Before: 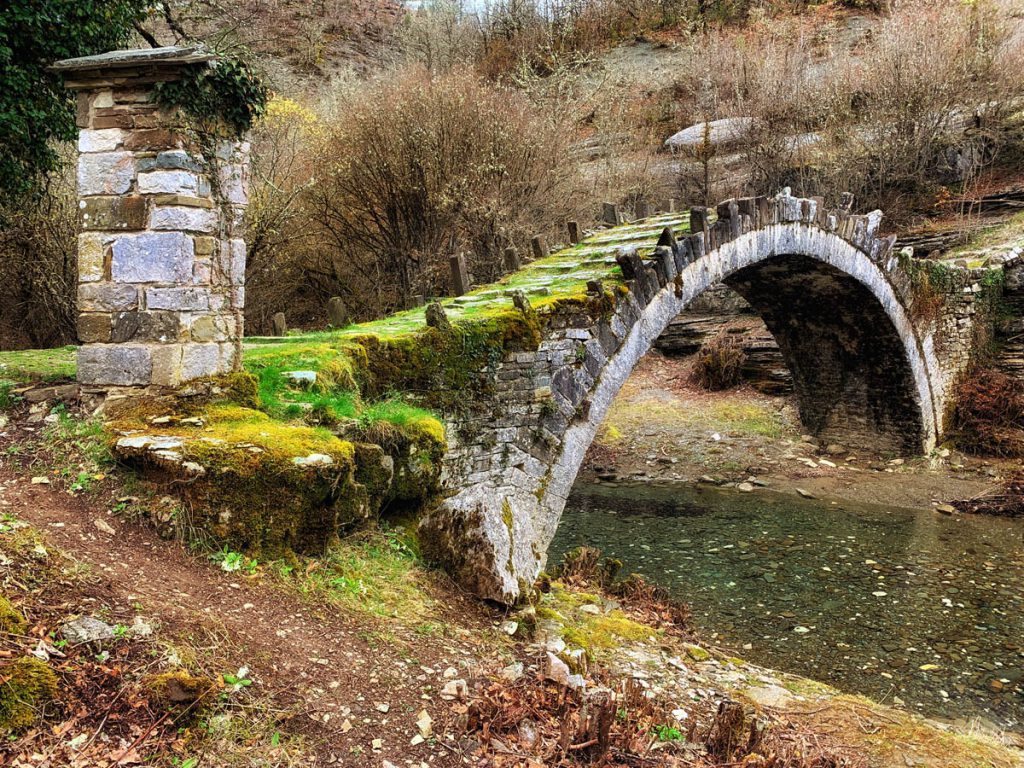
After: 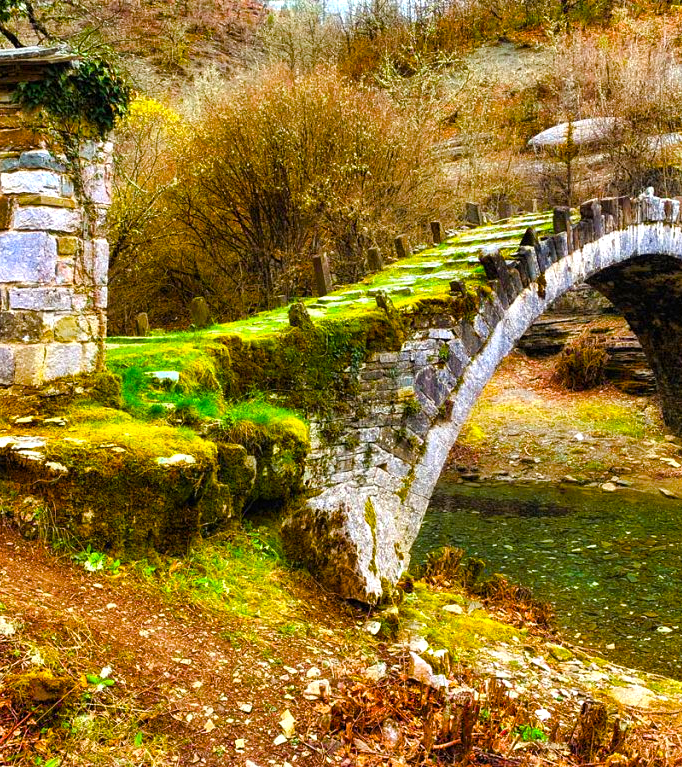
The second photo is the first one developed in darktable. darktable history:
color balance rgb: linear chroma grading › shadows 10%, linear chroma grading › highlights 10%, linear chroma grading › global chroma 15%, linear chroma grading › mid-tones 15%, perceptual saturation grading › global saturation 40%, perceptual saturation grading › highlights -25%, perceptual saturation grading › mid-tones 35%, perceptual saturation grading › shadows 35%, perceptual brilliance grading › global brilliance 11.29%, global vibrance 11.29%
crop and rotate: left 13.409%, right 19.924%
